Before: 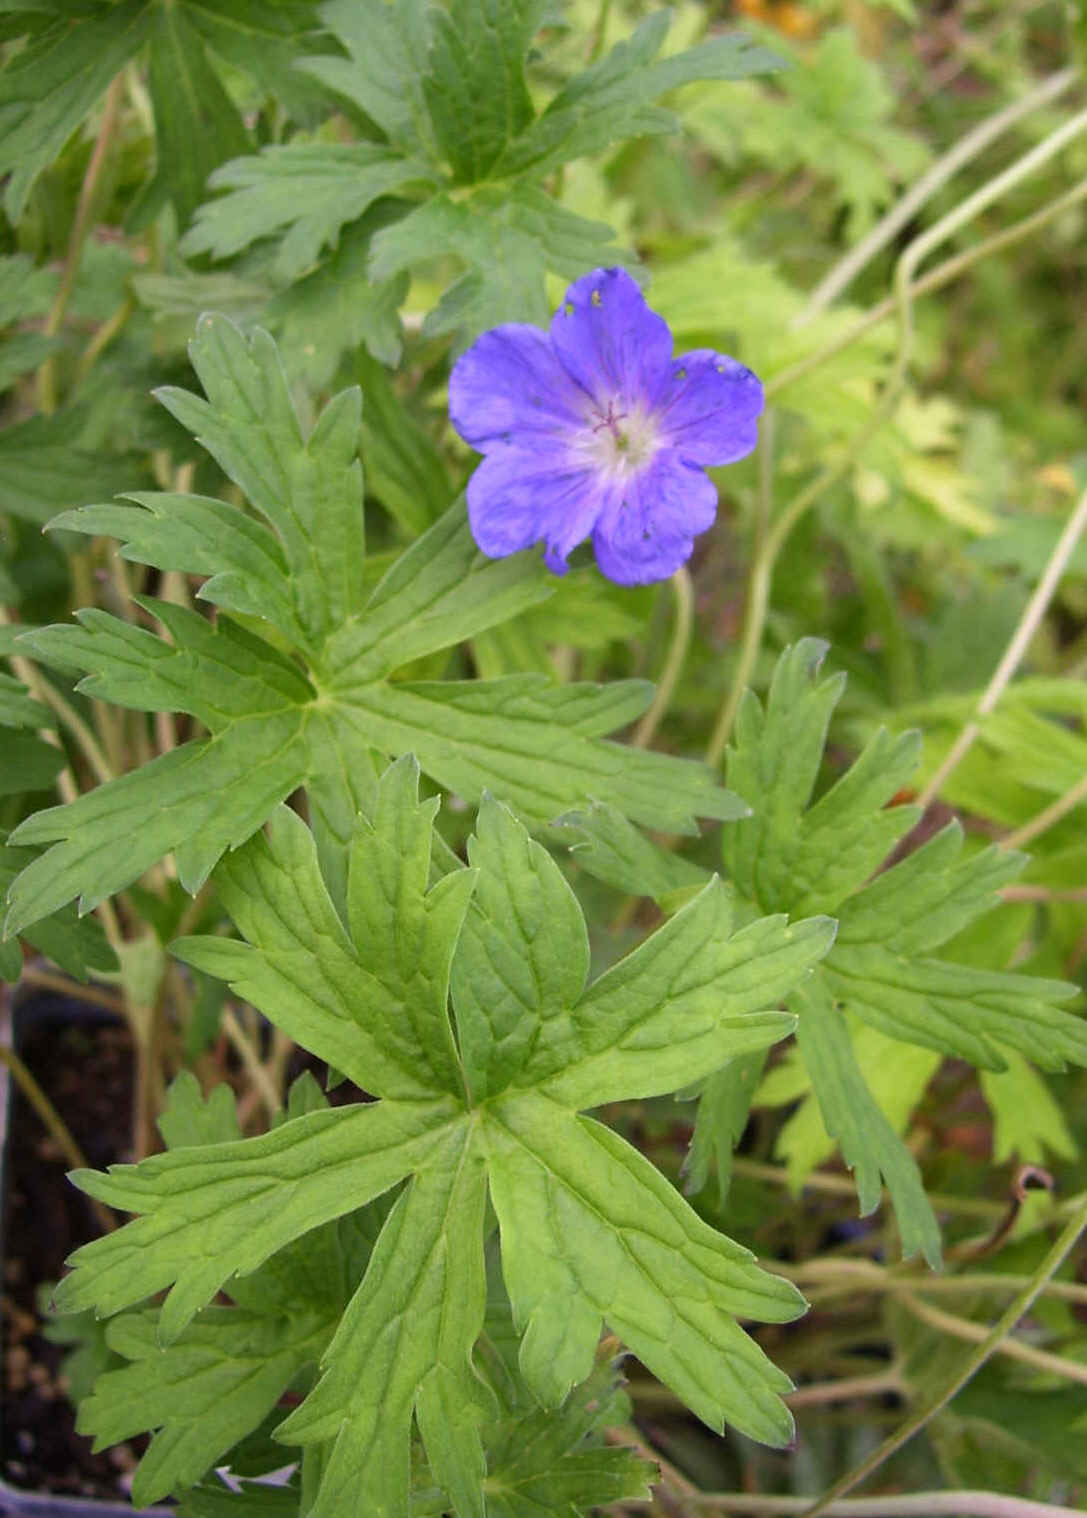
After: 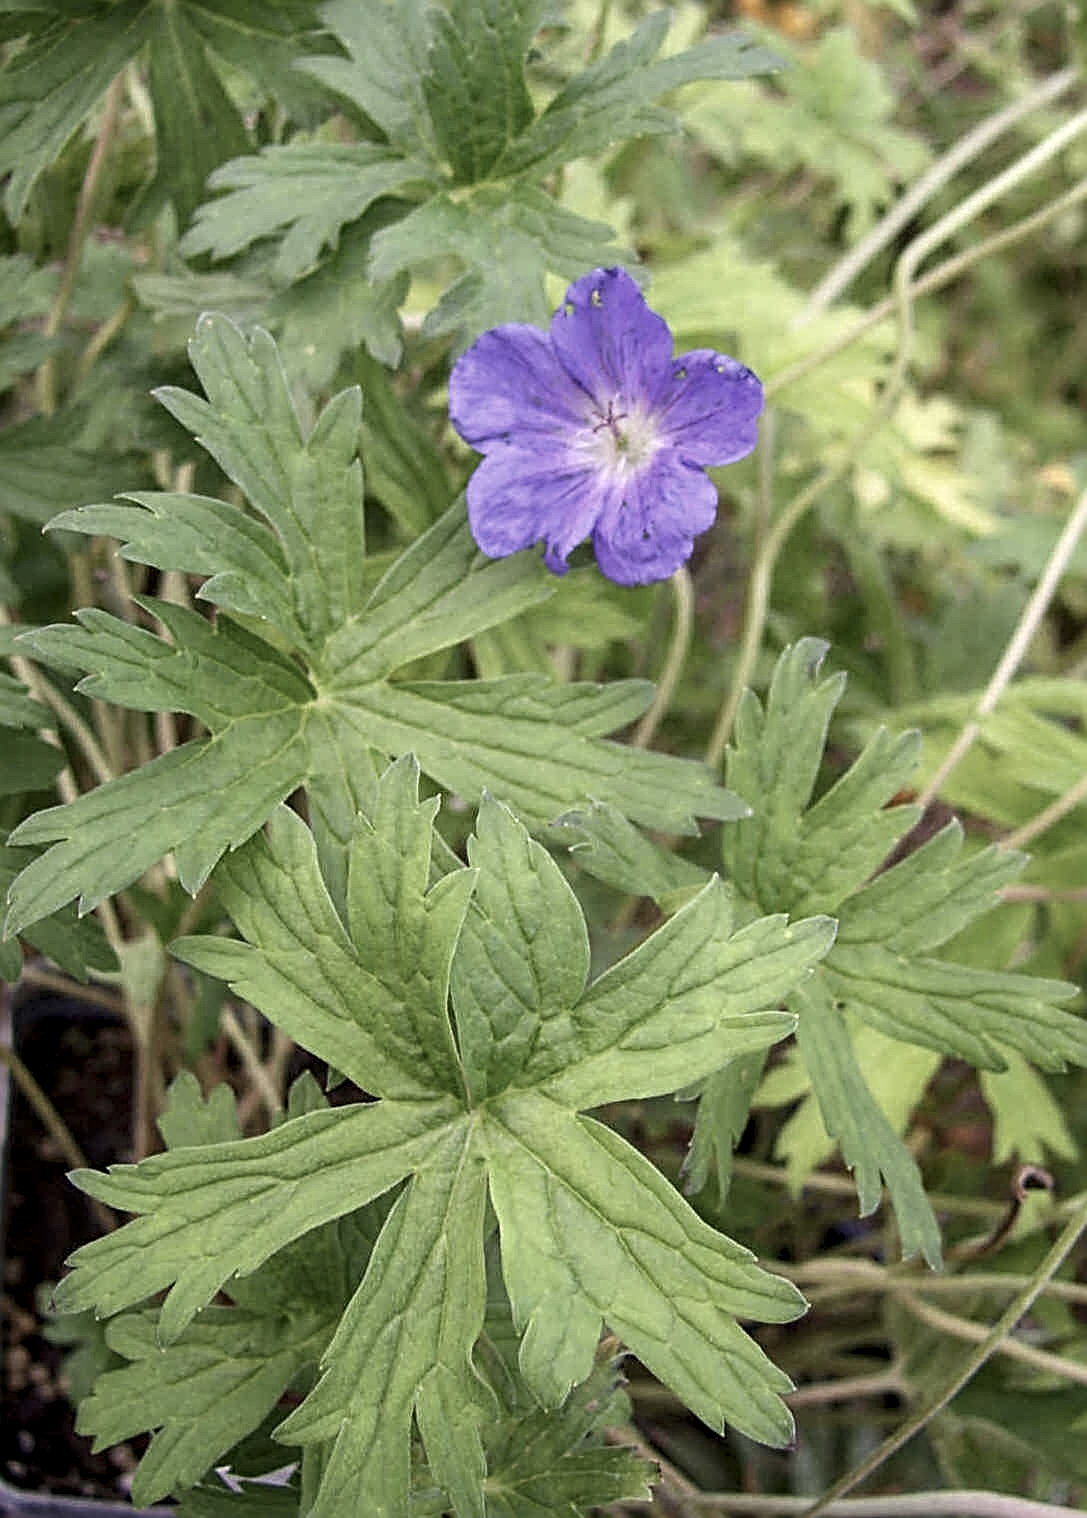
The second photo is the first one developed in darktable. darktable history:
local contrast: detail 130%
contrast brightness saturation: contrast 0.1, saturation -0.36
sharpen: radius 3.025, amount 0.757
